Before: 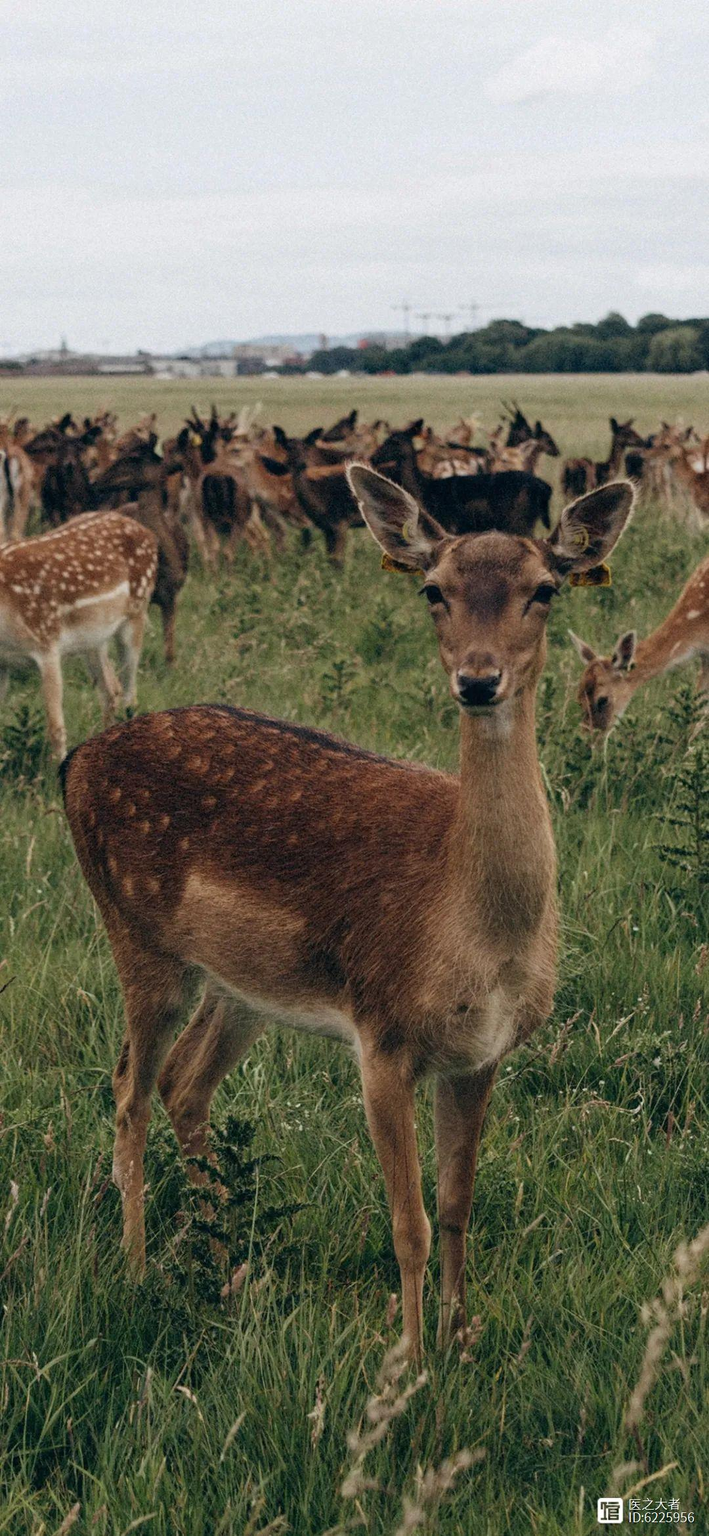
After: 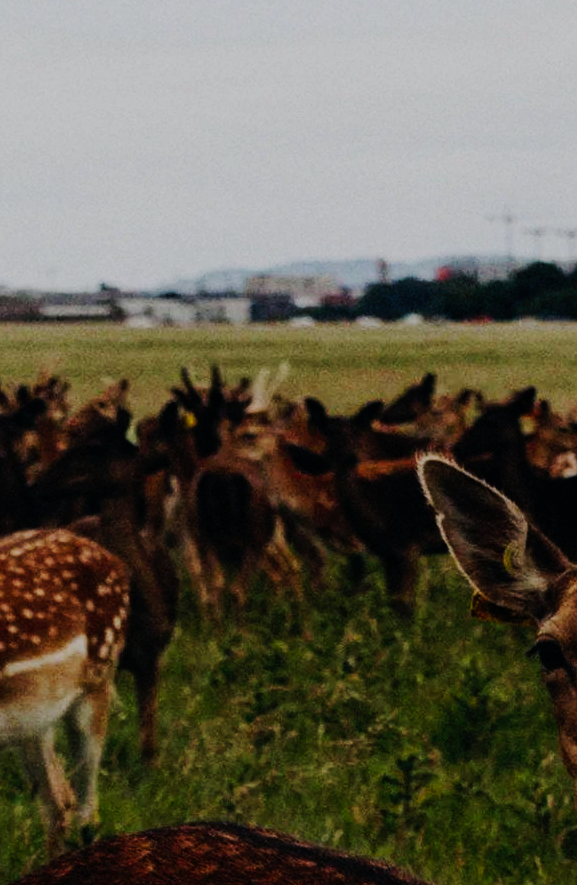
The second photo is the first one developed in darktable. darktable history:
exposure: exposure -1.368 EV, compensate exposure bias true, compensate highlight preservation false
crop: left 10.187%, top 10.707%, right 36.375%, bottom 51.441%
tone curve: curves: ch0 [(0, 0) (0.003, 0.001) (0.011, 0.005) (0.025, 0.009) (0.044, 0.014) (0.069, 0.019) (0.1, 0.028) (0.136, 0.039) (0.177, 0.073) (0.224, 0.134) (0.277, 0.218) (0.335, 0.343) (0.399, 0.488) (0.468, 0.608) (0.543, 0.699) (0.623, 0.773) (0.709, 0.819) (0.801, 0.852) (0.898, 0.874) (1, 1)], preserve colors none
contrast brightness saturation: contrast 0.039, saturation 0.155
